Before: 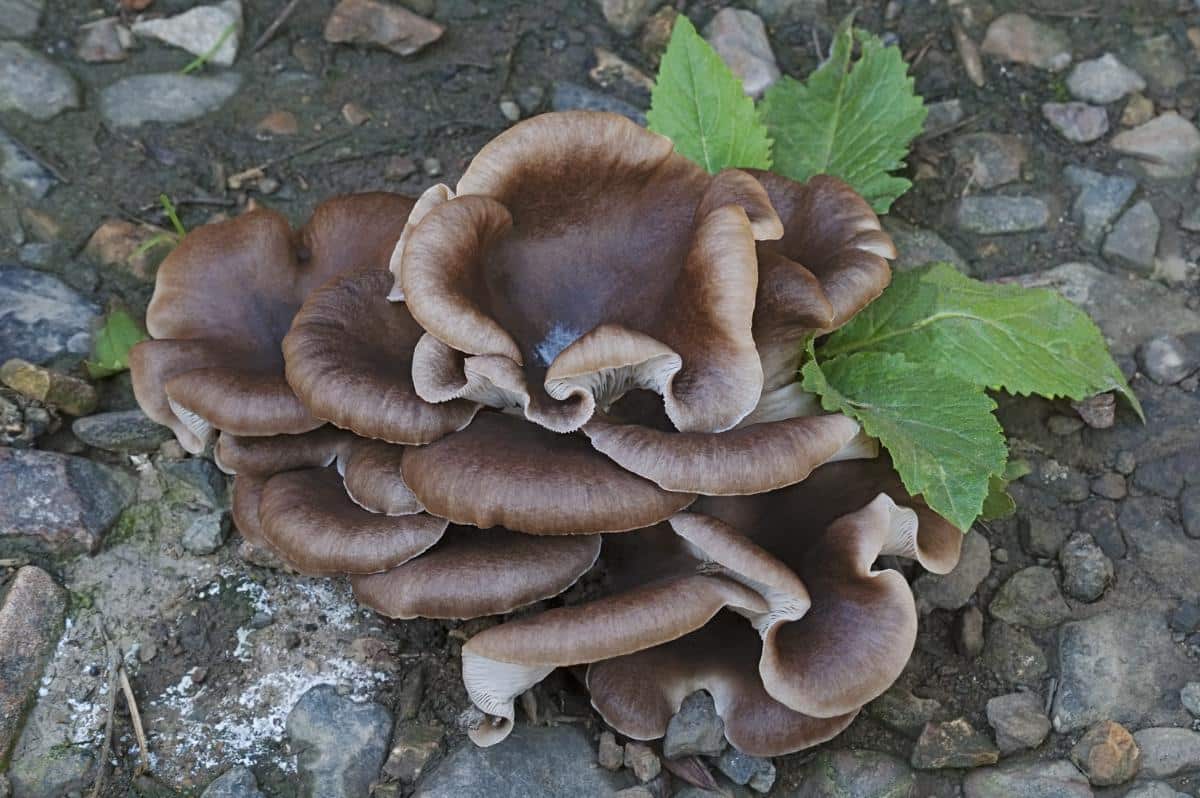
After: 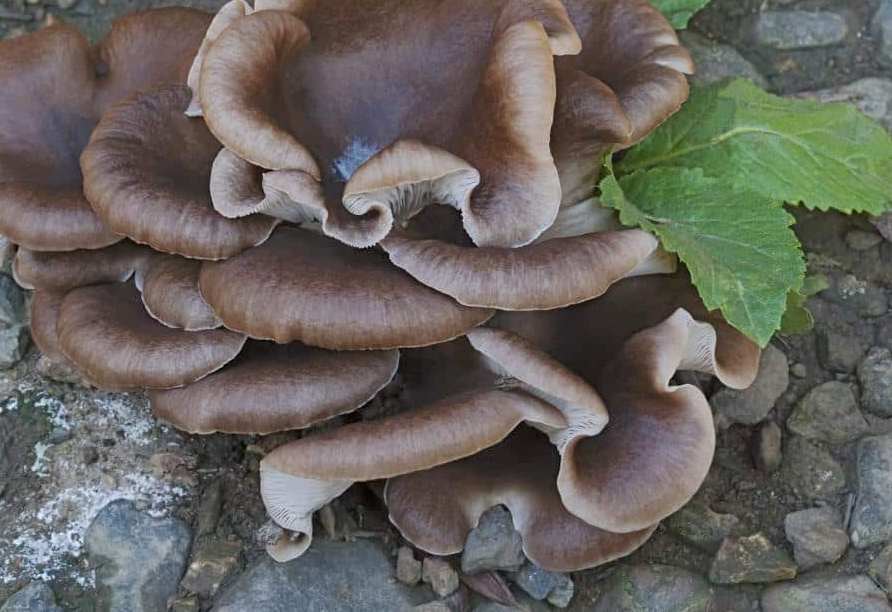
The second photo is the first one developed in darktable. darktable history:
shadows and highlights: on, module defaults
crop: left 16.857%, top 23.267%, right 8.769%
